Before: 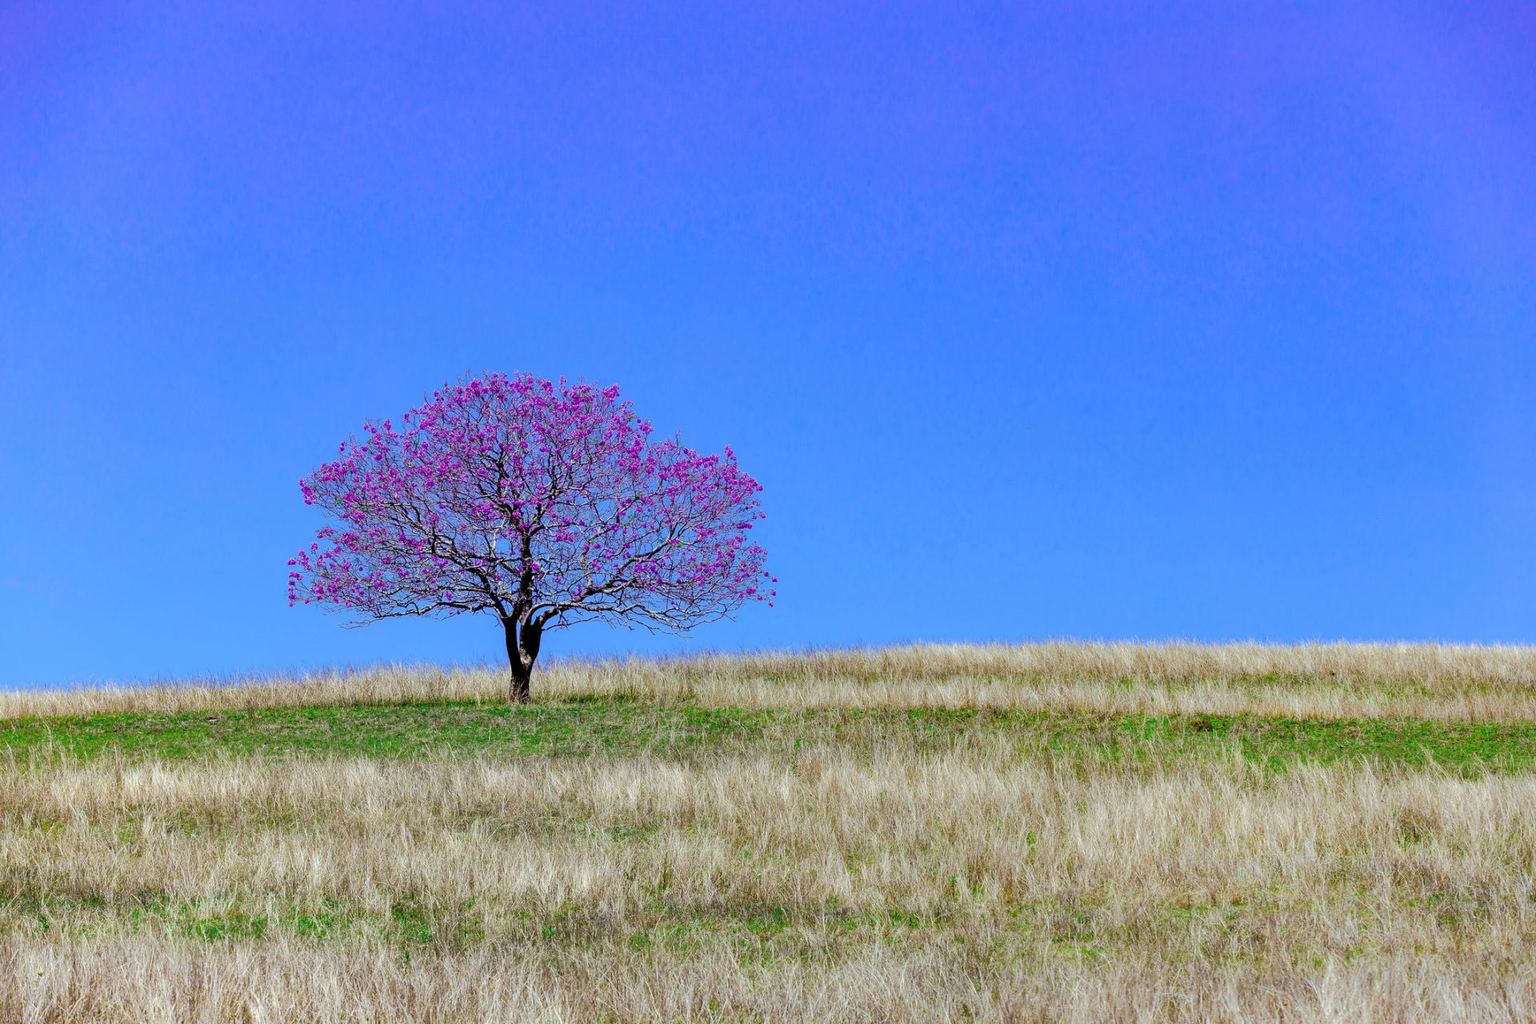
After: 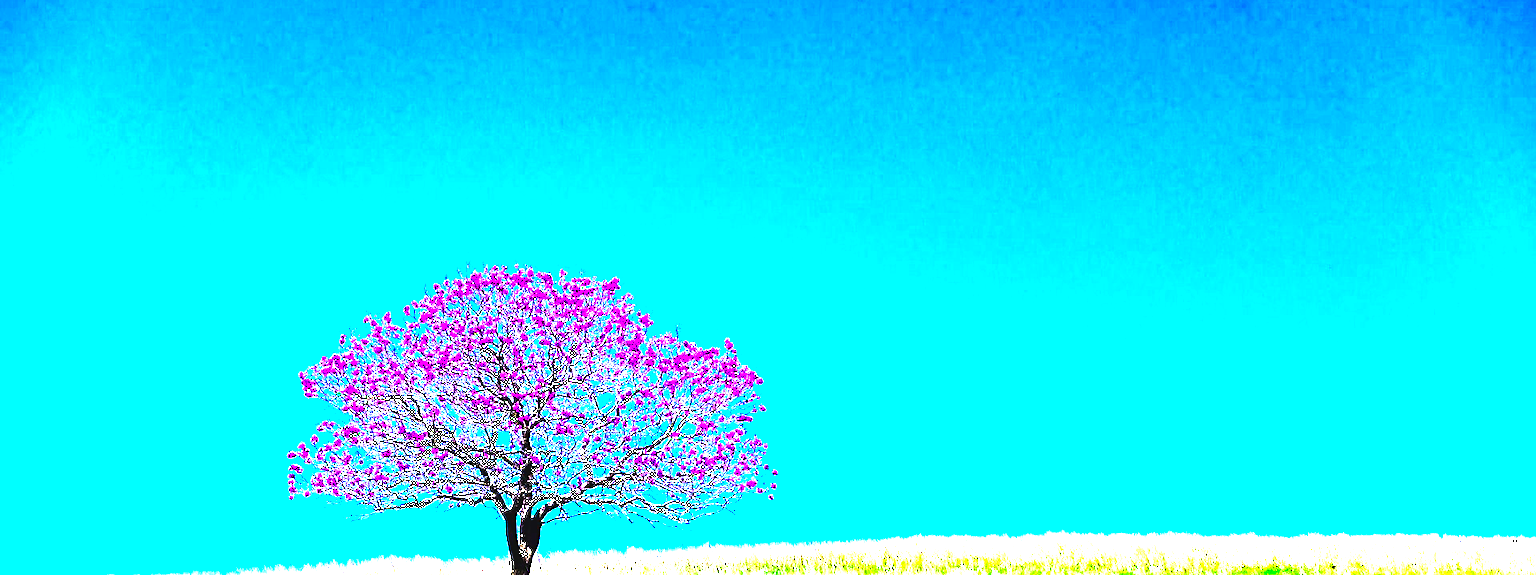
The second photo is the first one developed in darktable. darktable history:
crop and rotate: top 10.475%, bottom 33.311%
color balance rgb: global offset › luminance 0.275%, linear chroma grading › global chroma 13.794%, perceptual saturation grading › global saturation 42.87%, perceptual brilliance grading › global brilliance 34.883%, perceptual brilliance grading › highlights 50.331%, perceptual brilliance grading › mid-tones 59.331%, perceptual brilliance grading › shadows 34.87%, global vibrance 24.031%
color zones: curves: ch2 [(0, 0.5) (0.143, 0.517) (0.286, 0.571) (0.429, 0.522) (0.571, 0.5) (0.714, 0.5) (0.857, 0.5) (1, 0.5)]
sharpen: on, module defaults
tone equalizer: -8 EV -0.388 EV, -7 EV -0.385 EV, -6 EV -0.306 EV, -5 EV -0.25 EV, -3 EV 0.2 EV, -2 EV 0.353 EV, -1 EV 0.414 EV, +0 EV 0.389 EV, mask exposure compensation -0.504 EV
